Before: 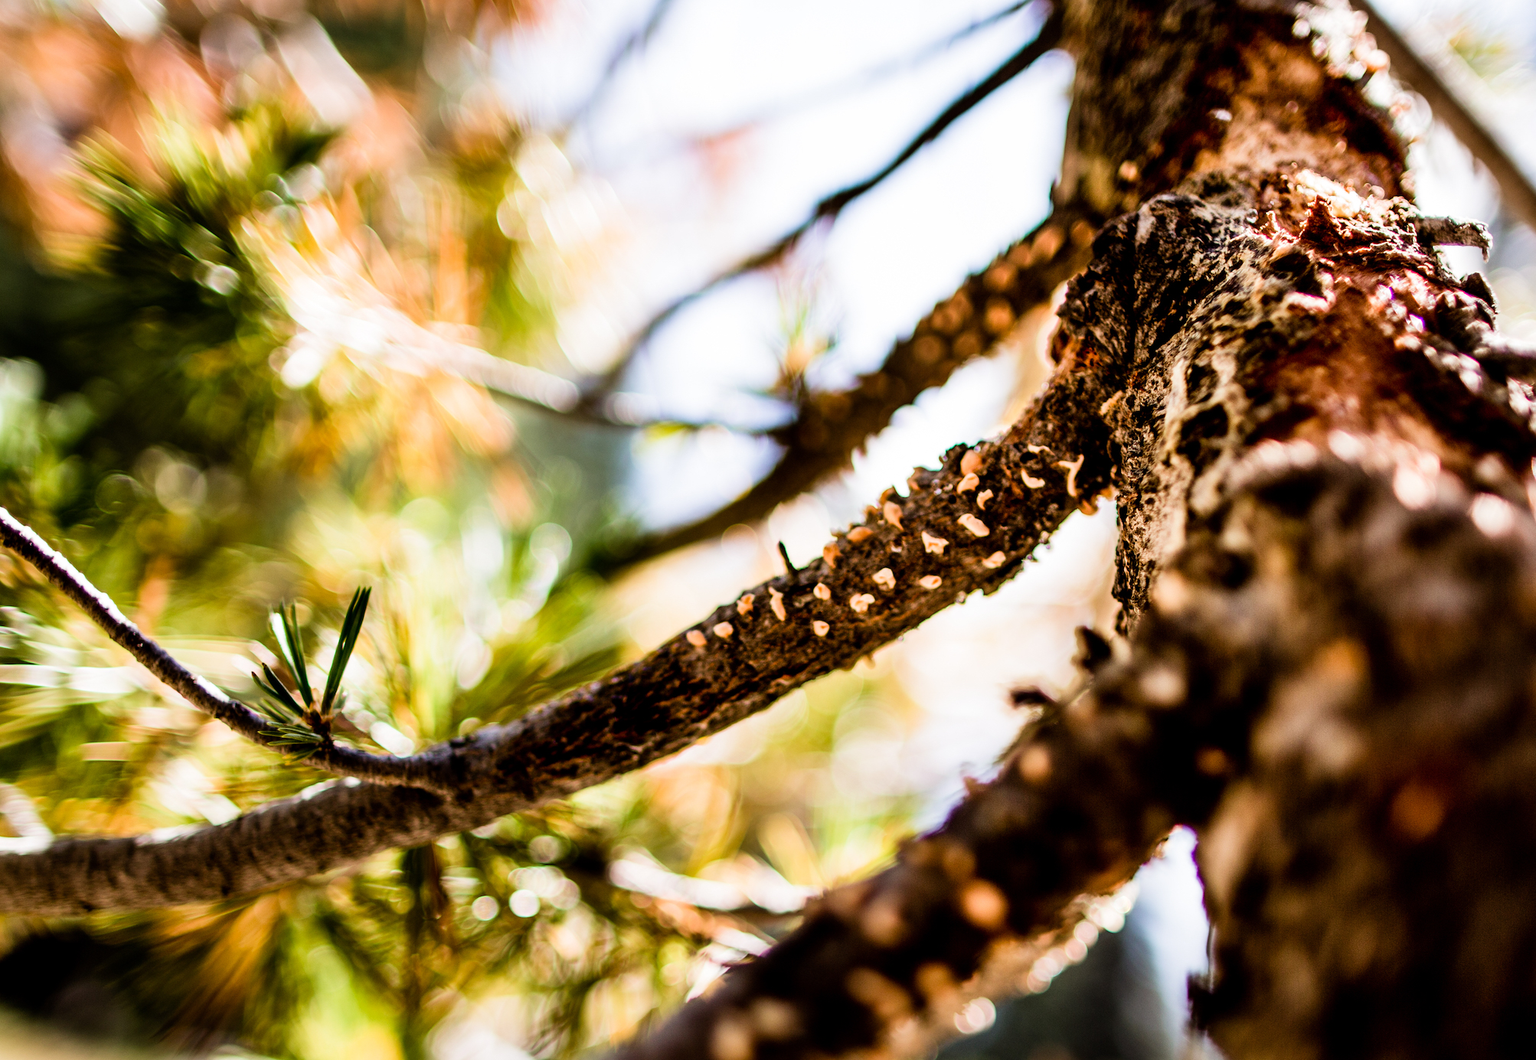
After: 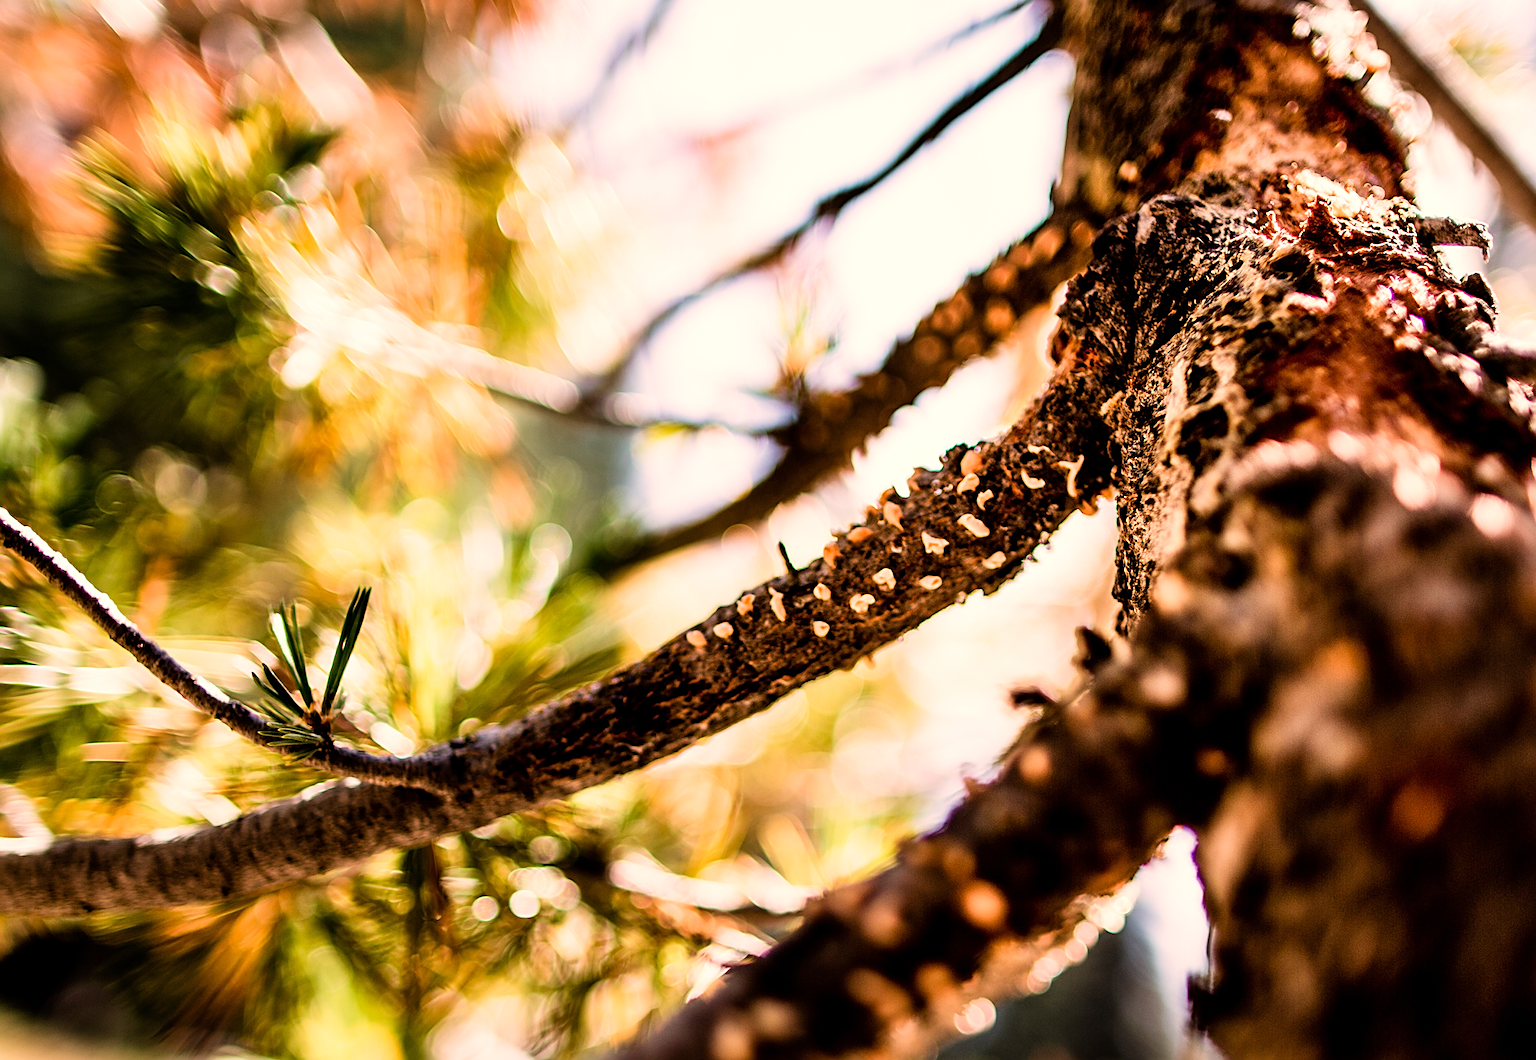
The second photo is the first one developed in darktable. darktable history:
white balance: red 1.127, blue 0.943
sharpen: amount 0.55
